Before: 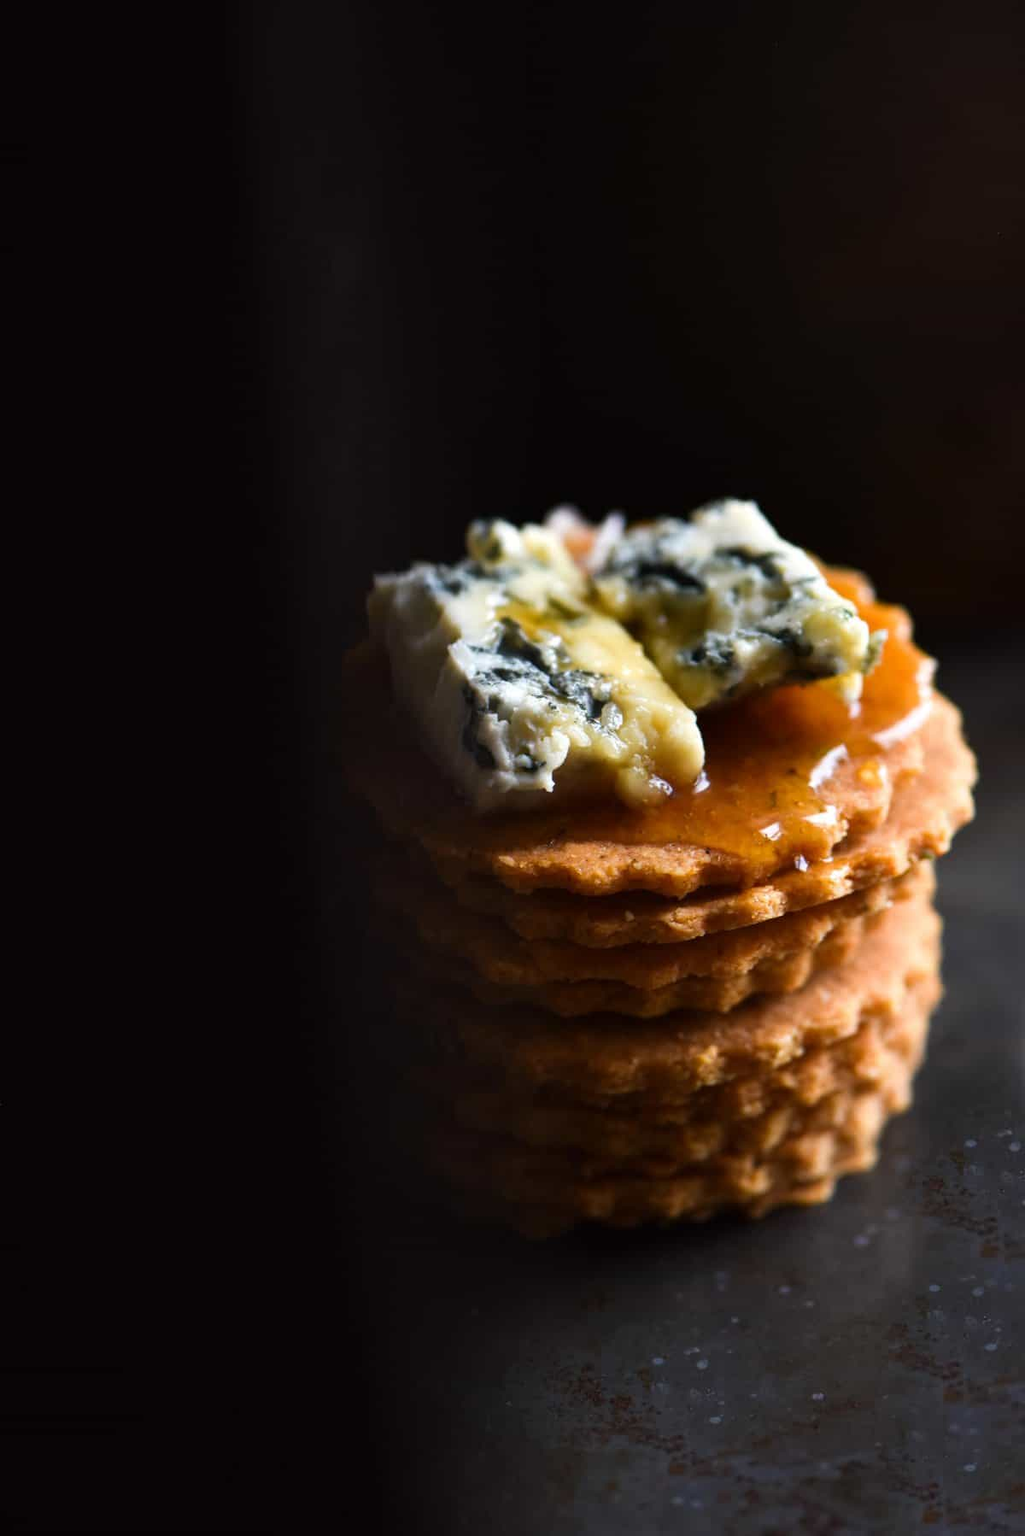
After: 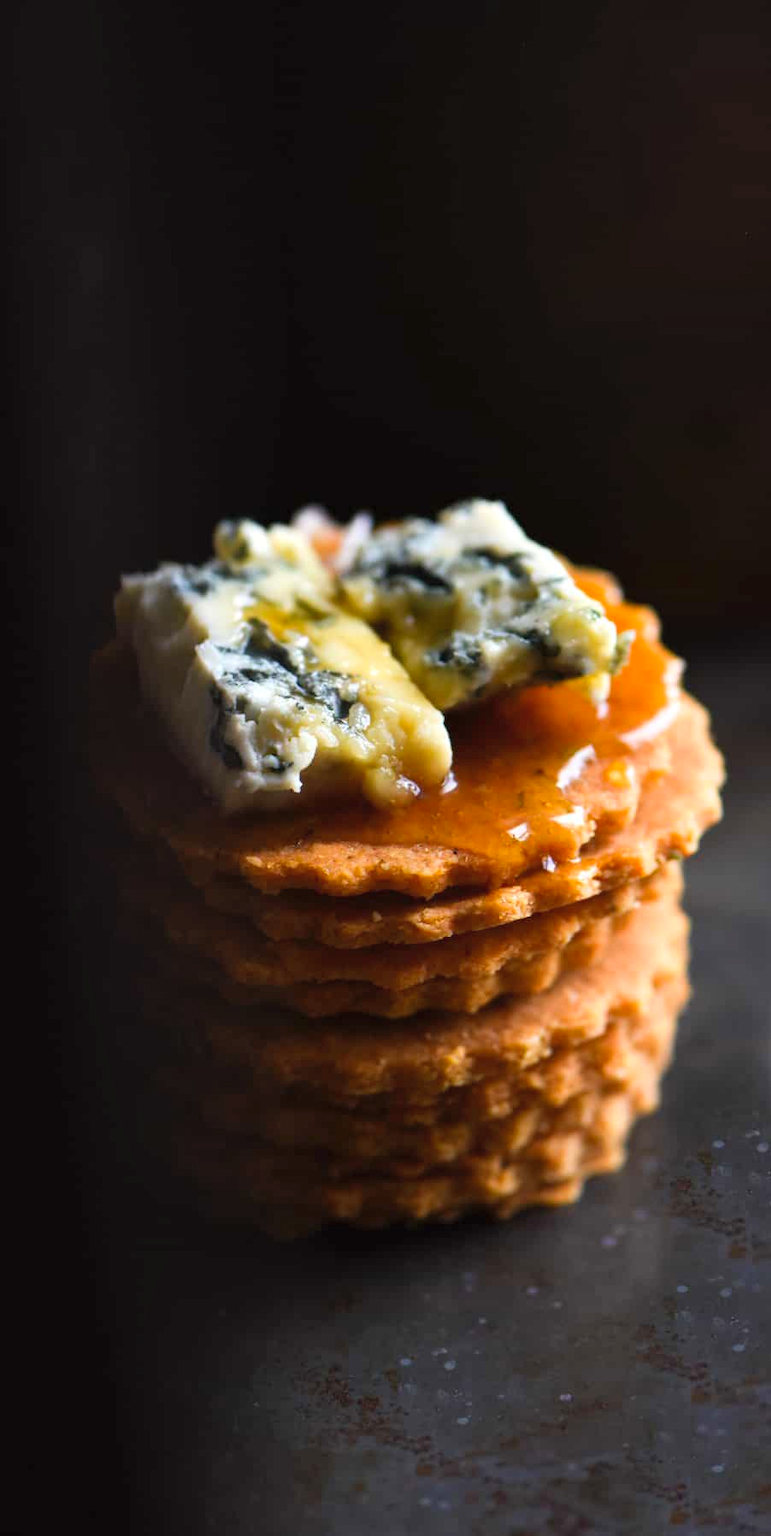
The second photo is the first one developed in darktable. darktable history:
contrast brightness saturation: brightness 0.089, saturation 0.191
tone equalizer: on, module defaults
crop and rotate: left 24.674%
